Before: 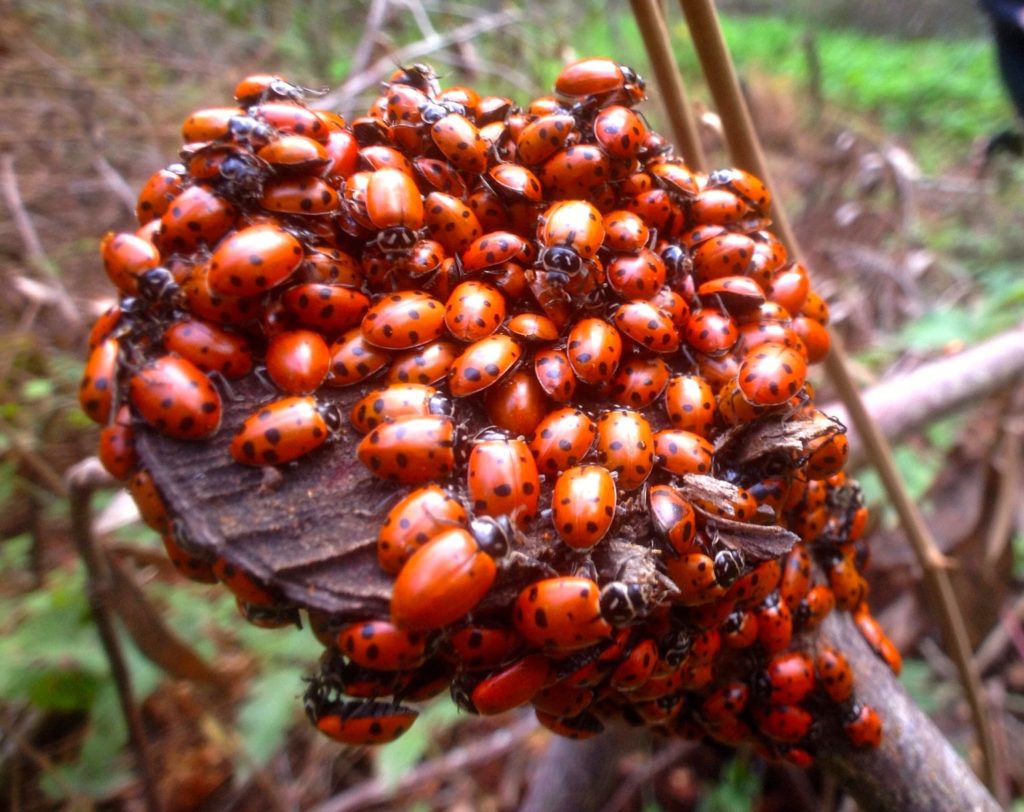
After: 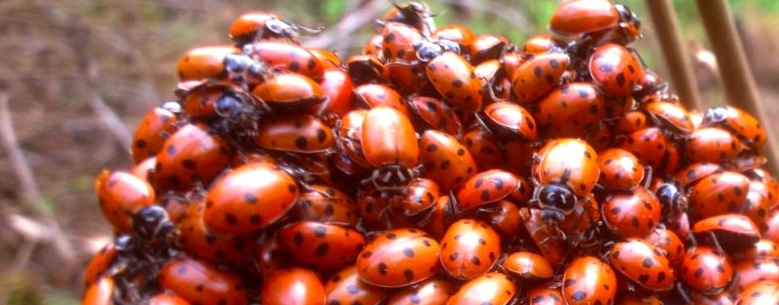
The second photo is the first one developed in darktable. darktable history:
tone equalizer: on, module defaults
crop: left 0.543%, top 7.649%, right 23.336%, bottom 54.676%
